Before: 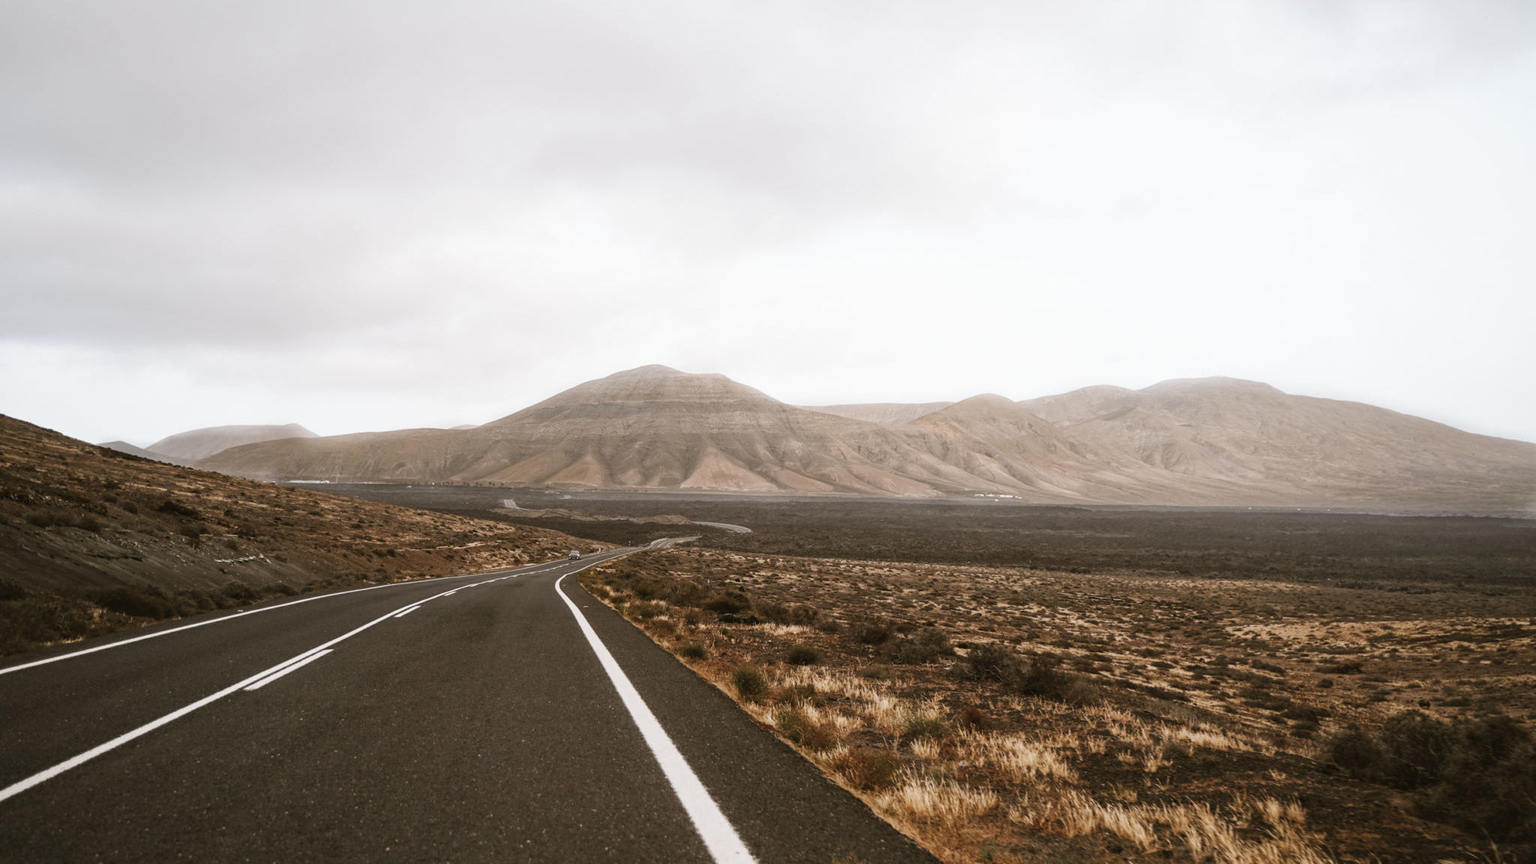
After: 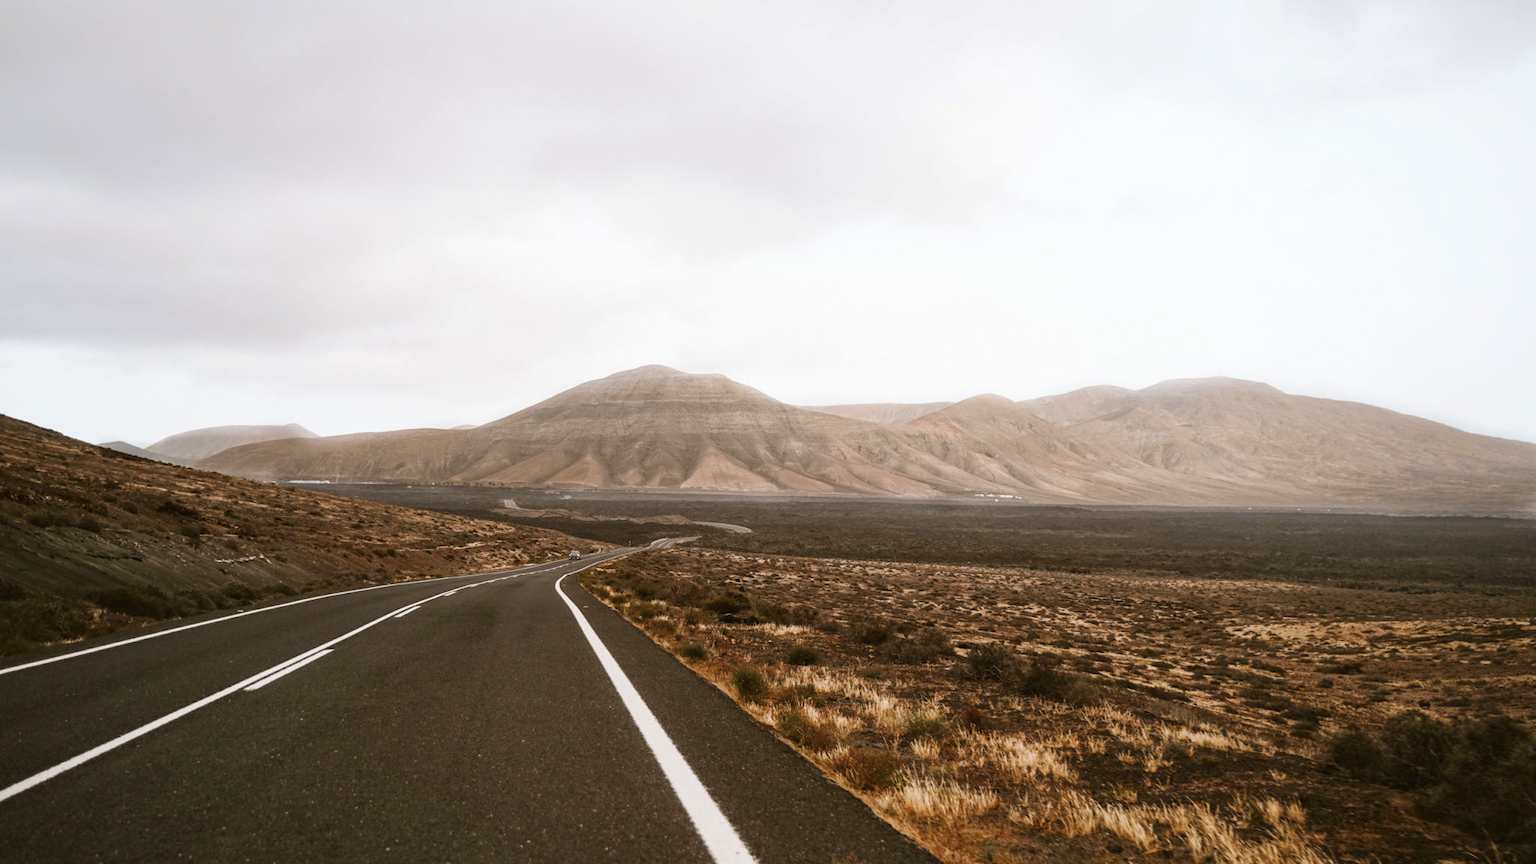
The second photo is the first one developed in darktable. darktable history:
contrast brightness saturation: contrast 0.077, saturation 0.203
